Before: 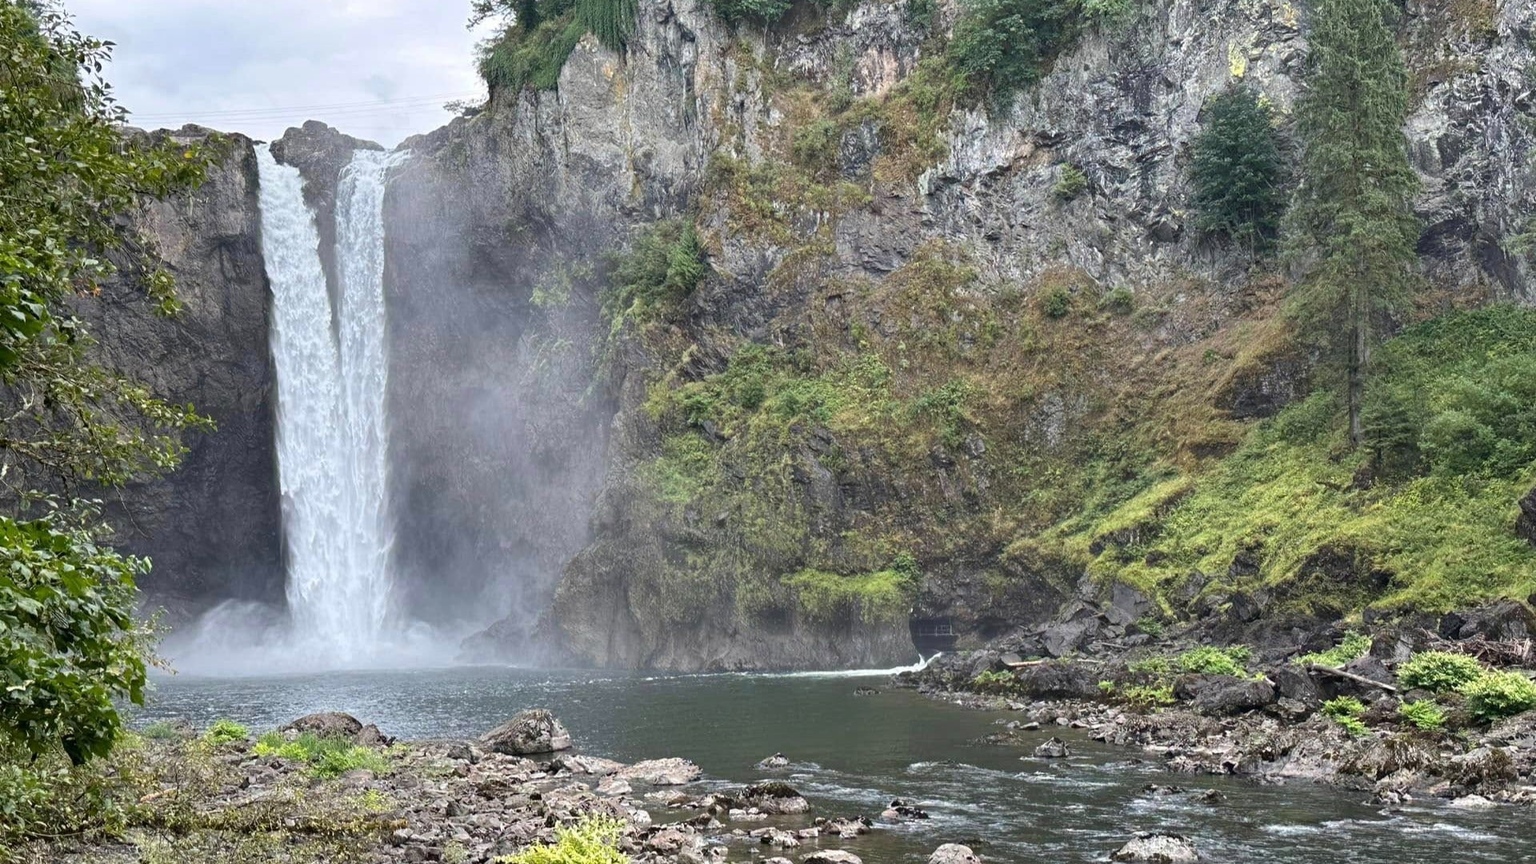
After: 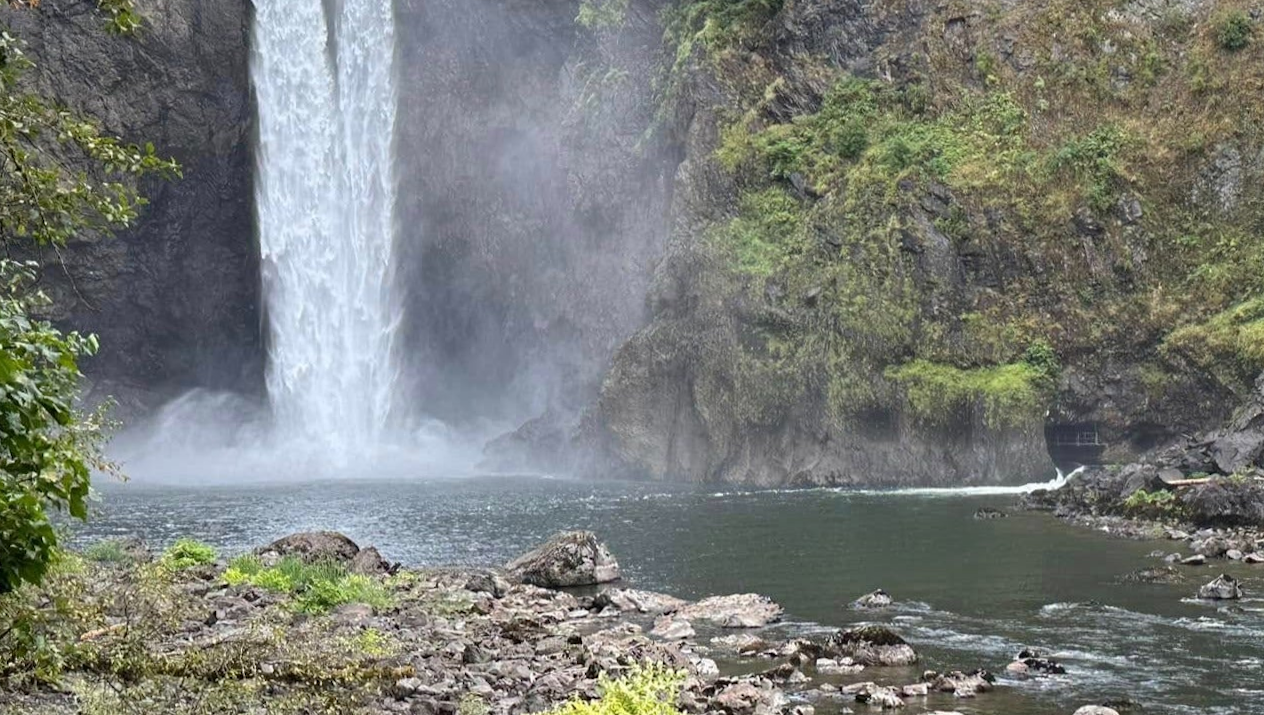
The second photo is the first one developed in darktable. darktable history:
crop and rotate: angle -0.739°, left 3.648%, top 32.259%, right 29.001%
